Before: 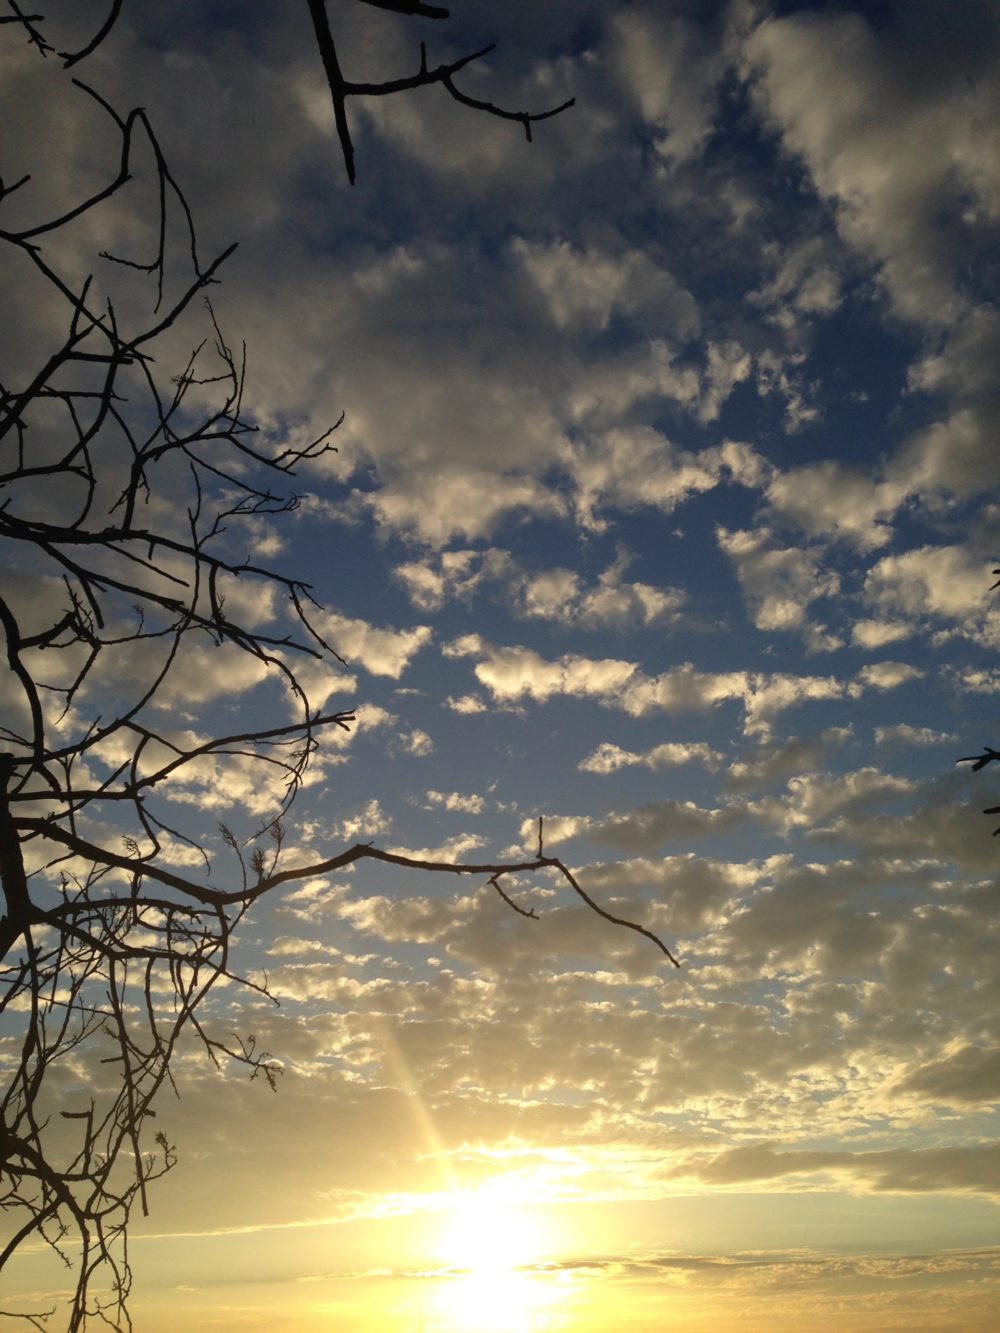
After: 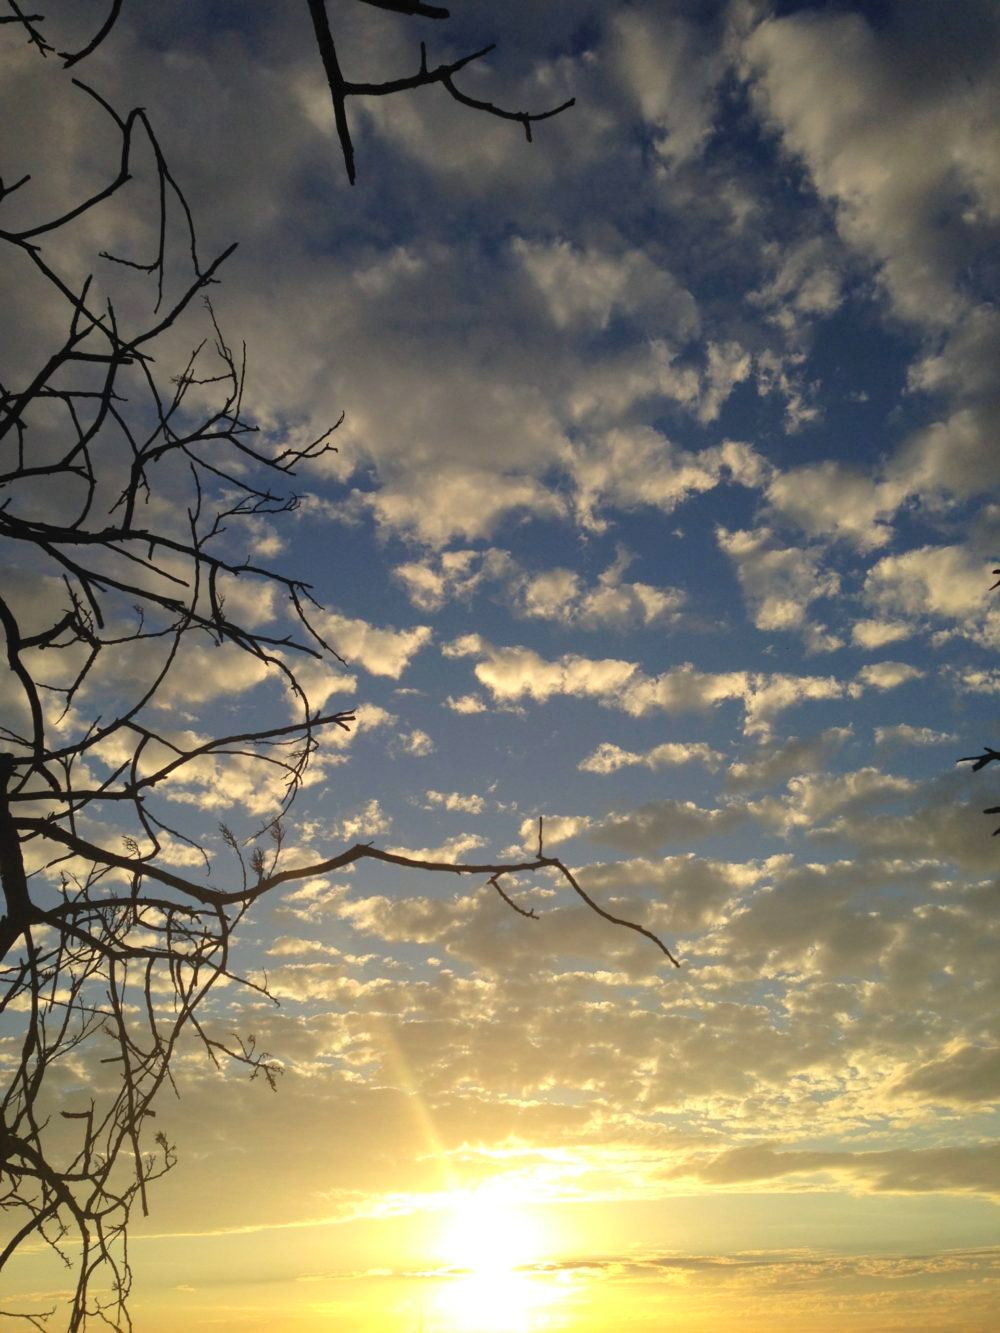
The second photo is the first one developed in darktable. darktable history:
contrast brightness saturation: brightness 0.09, saturation 0.19
grain: coarseness 0.81 ISO, strength 1.34%, mid-tones bias 0%
